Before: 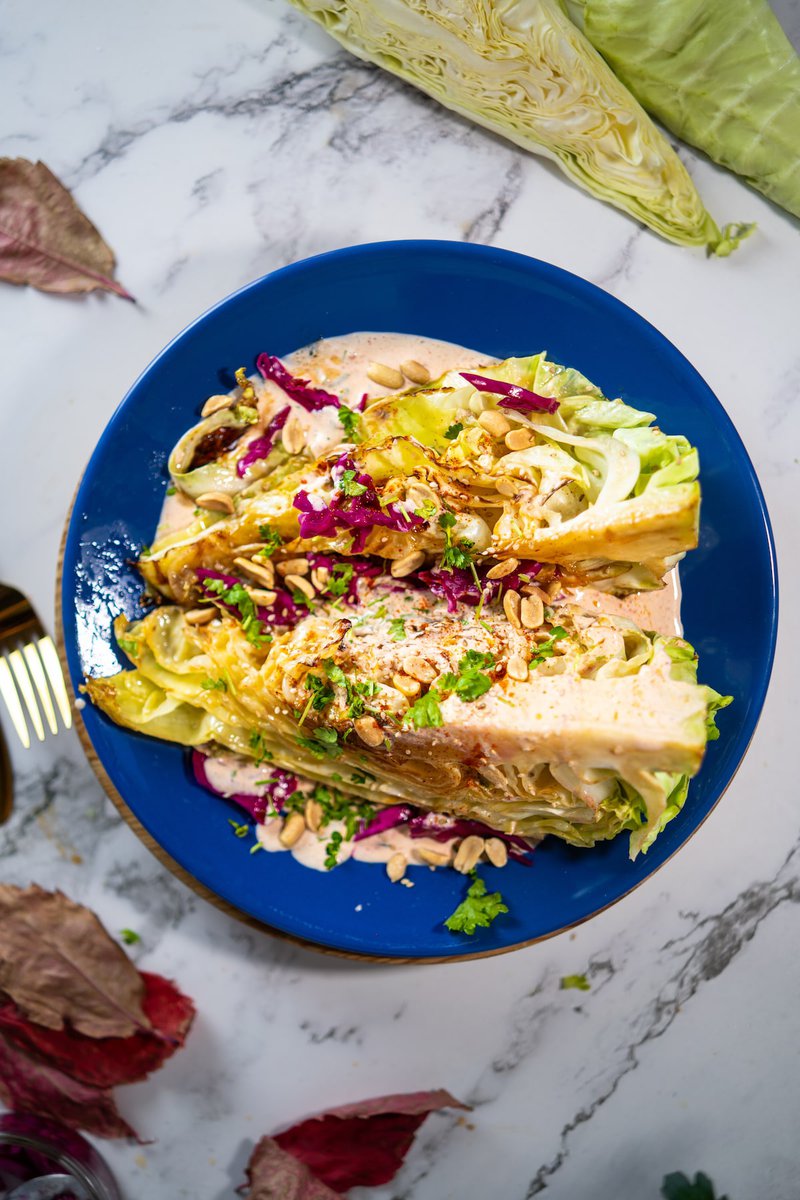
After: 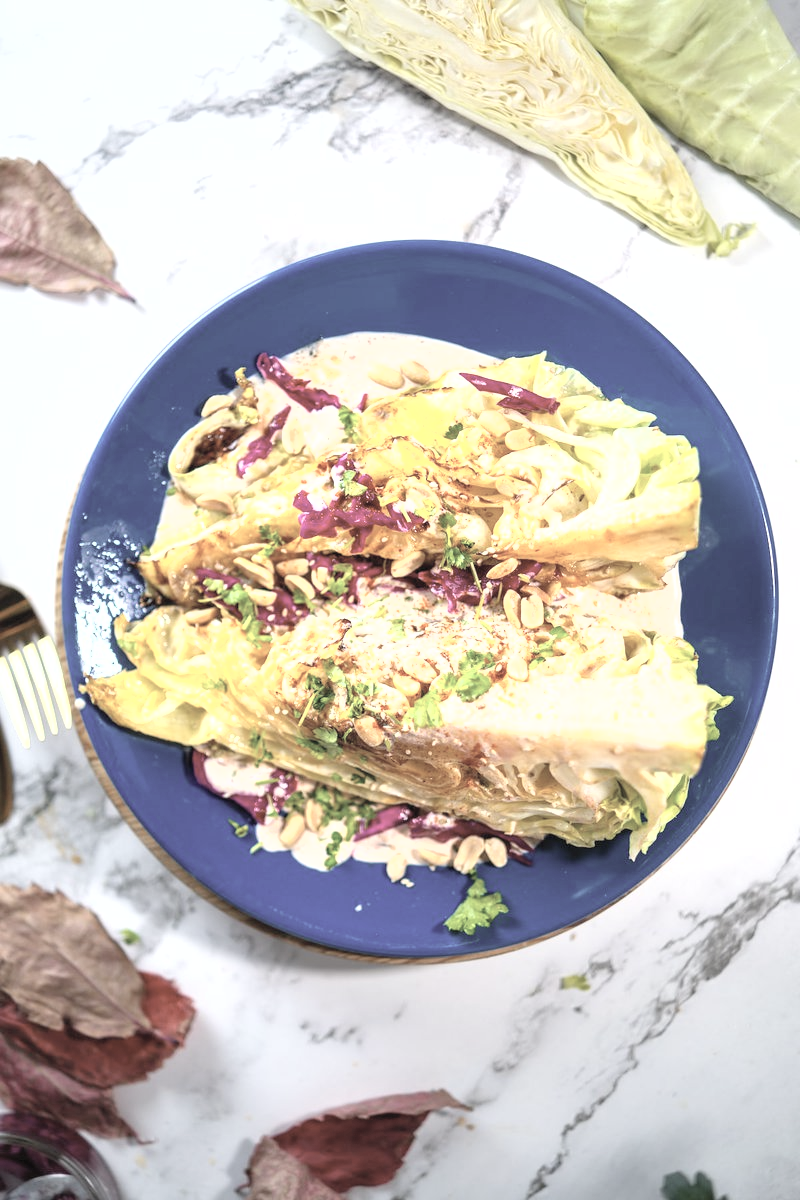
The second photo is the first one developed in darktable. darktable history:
fill light: on, module defaults
rotate and perspective: crop left 0, crop top 0
exposure: black level correction 0, exposure 0.95 EV, compensate exposure bias true, compensate highlight preservation false
contrast brightness saturation: brightness 0.18, saturation -0.5
